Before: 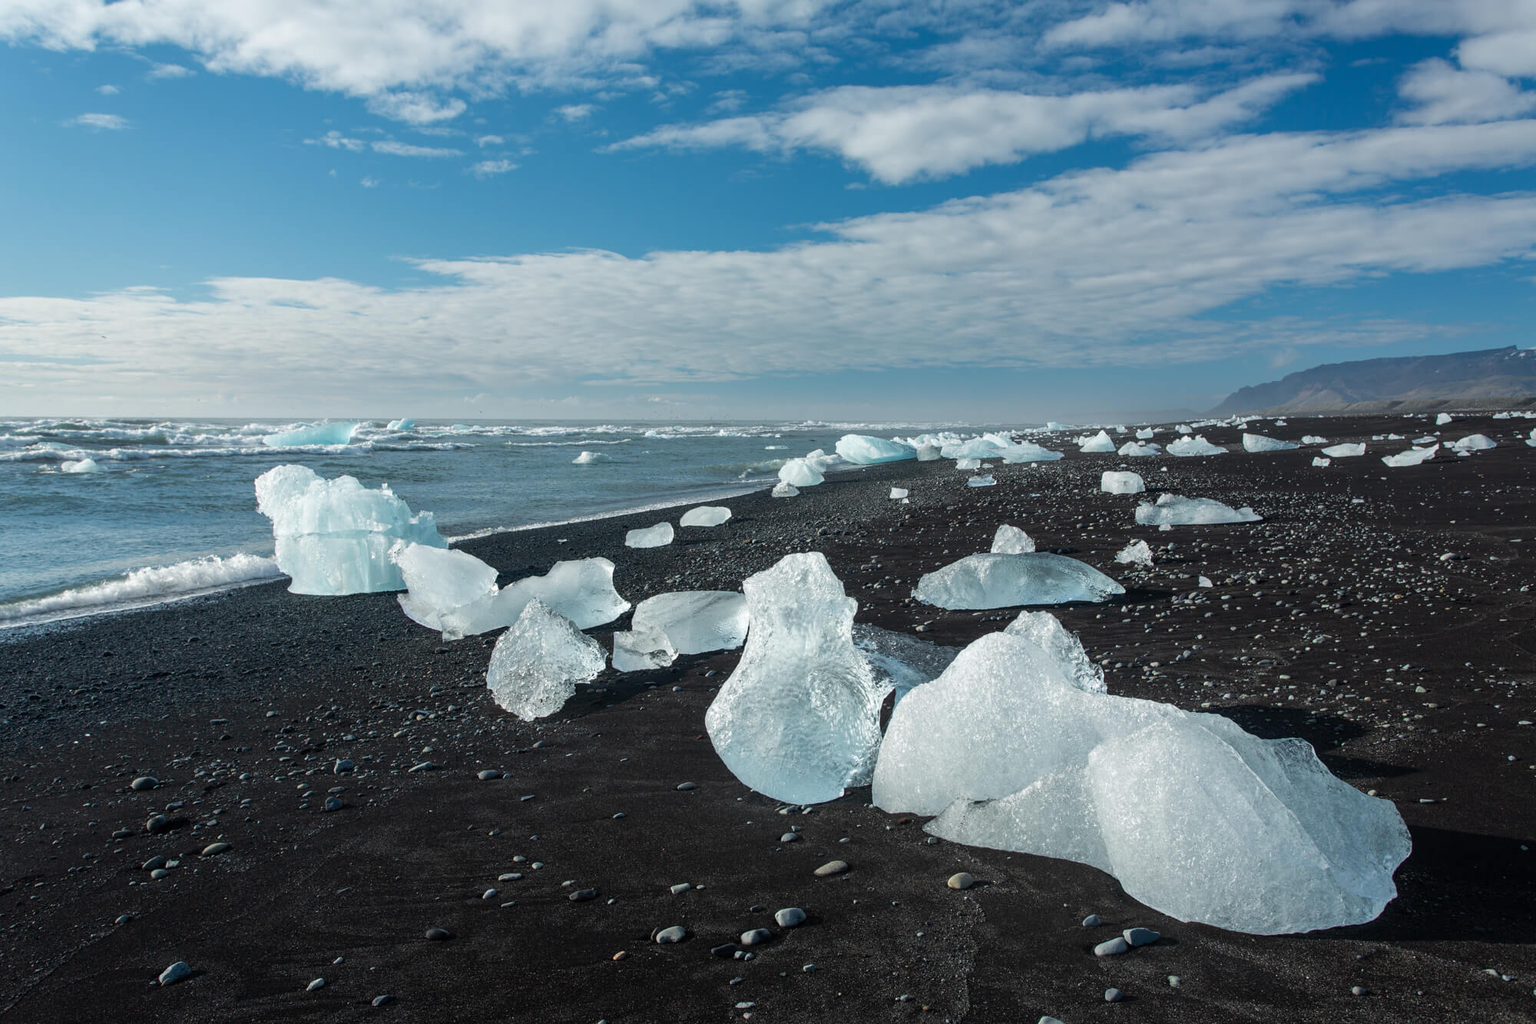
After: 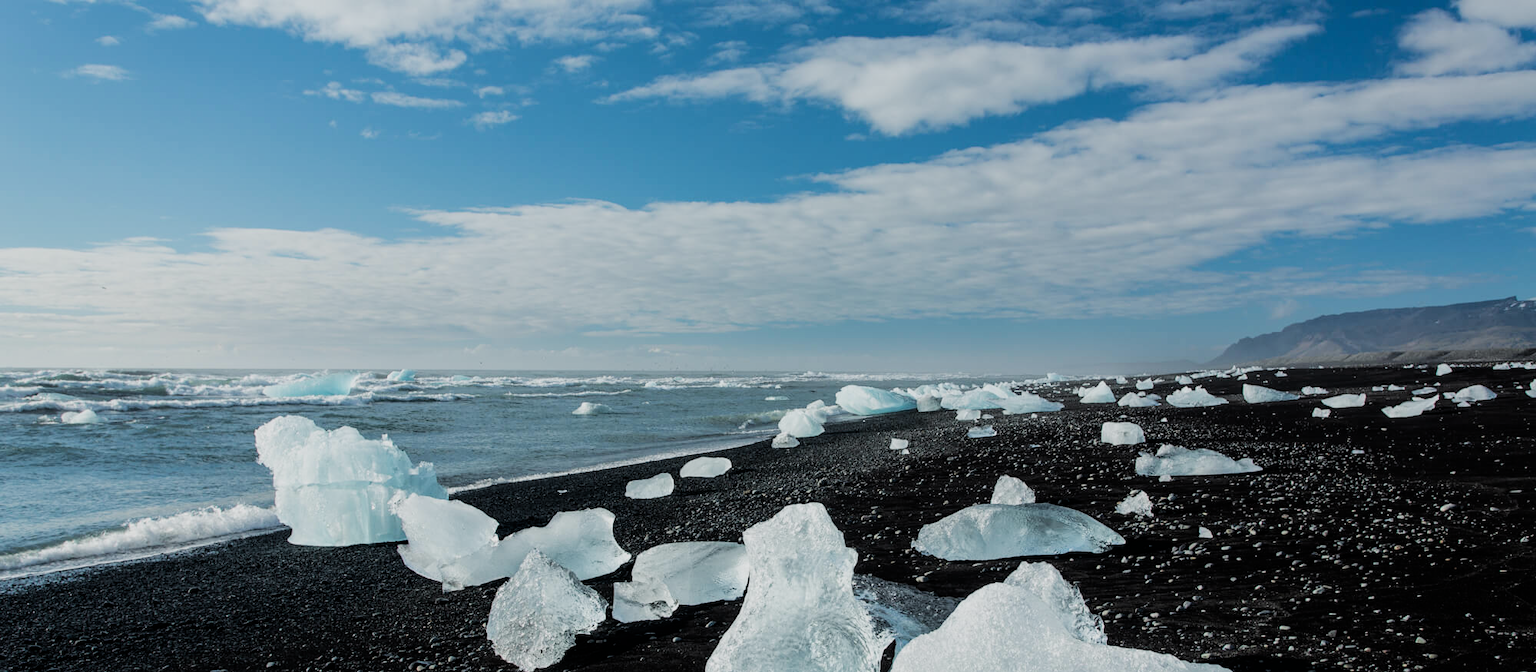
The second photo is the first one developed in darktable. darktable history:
crop and rotate: top 4.848%, bottom 29.503%
filmic rgb: black relative exposure -5 EV, hardness 2.88, contrast 1.2, highlights saturation mix -30%
